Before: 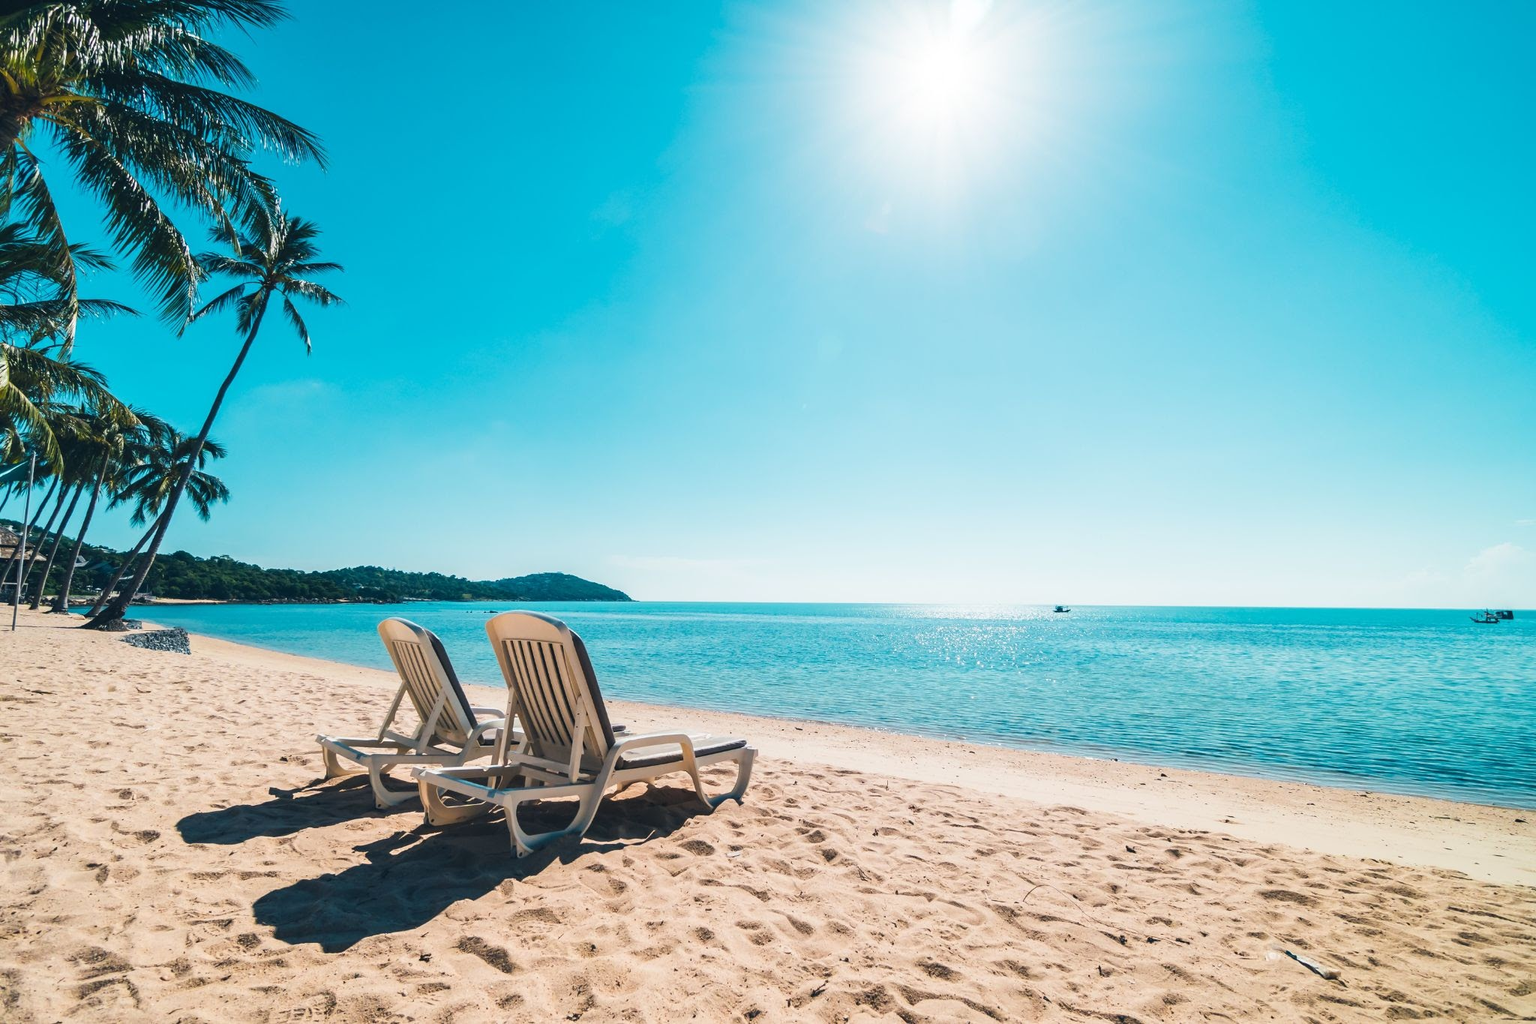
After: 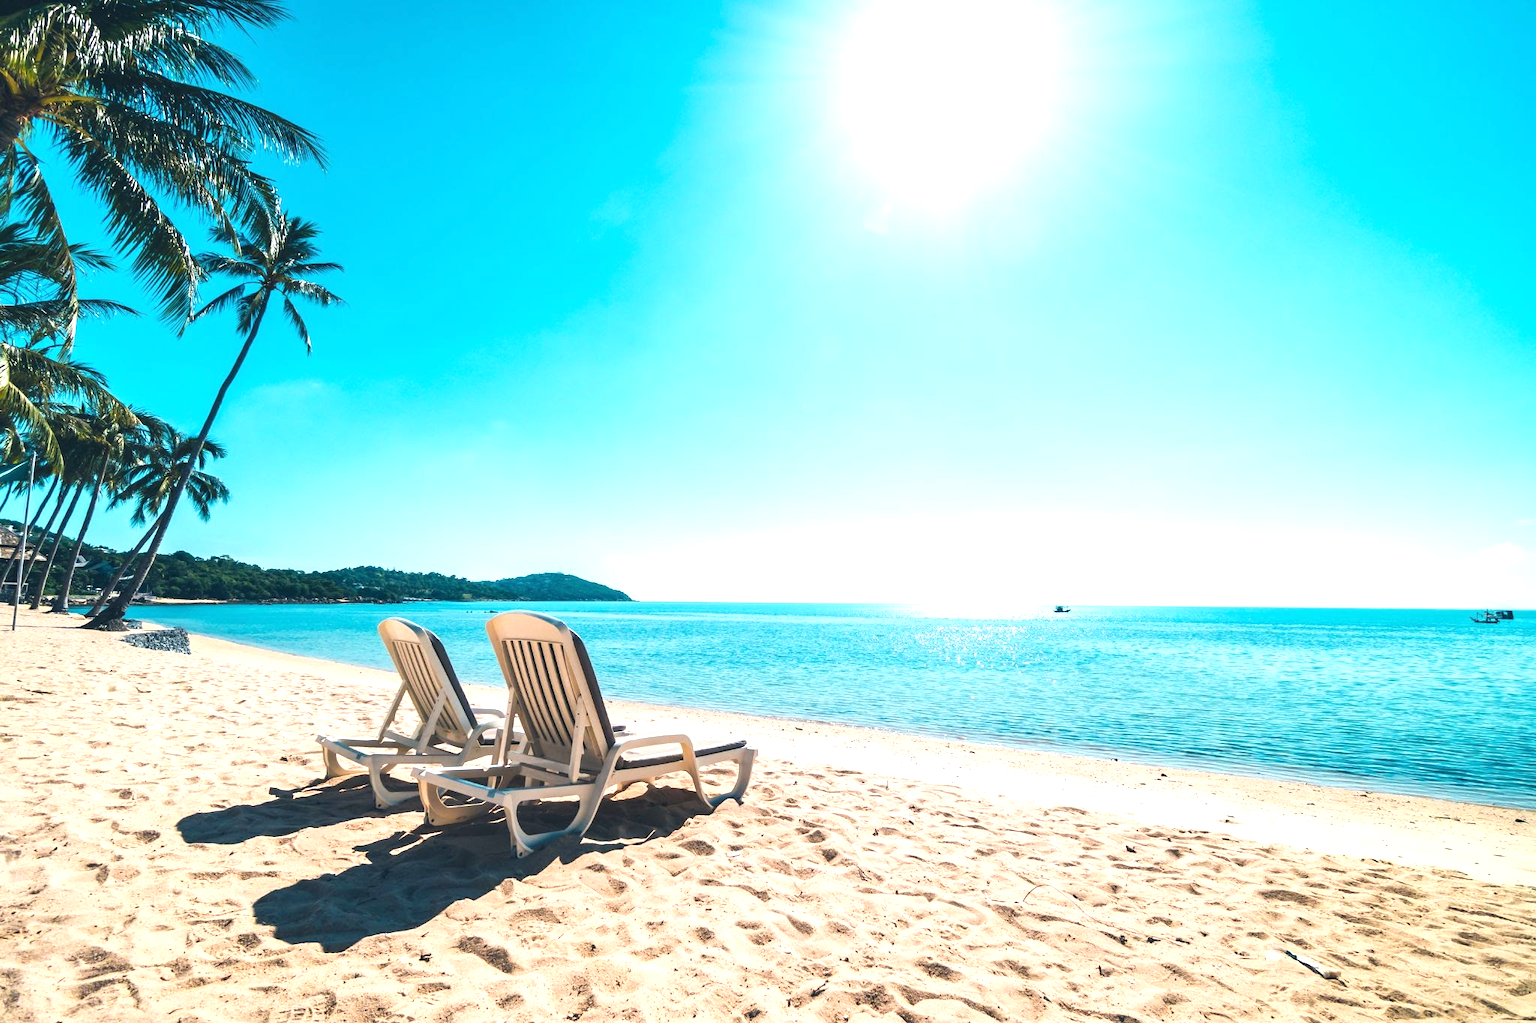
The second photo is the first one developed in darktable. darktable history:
exposure: black level correction 0, exposure 0.7 EV, compensate exposure bias true, compensate highlight preservation false
tone equalizer: on, module defaults
